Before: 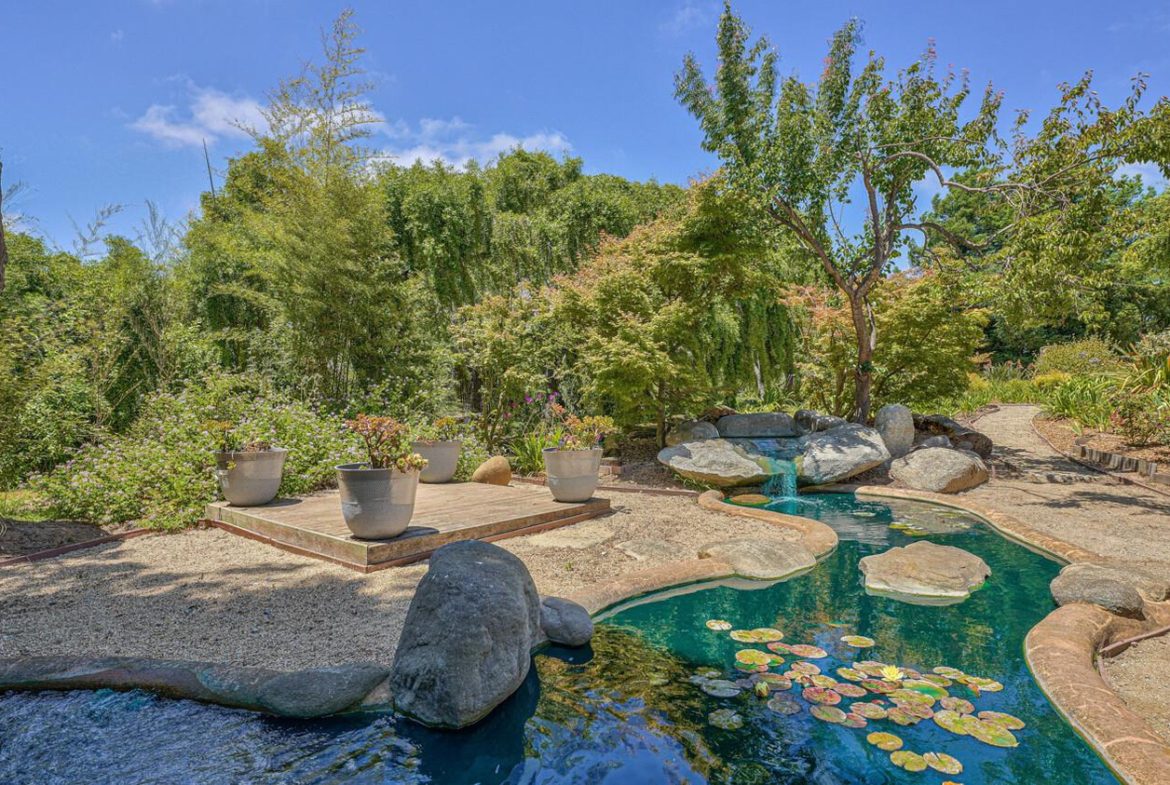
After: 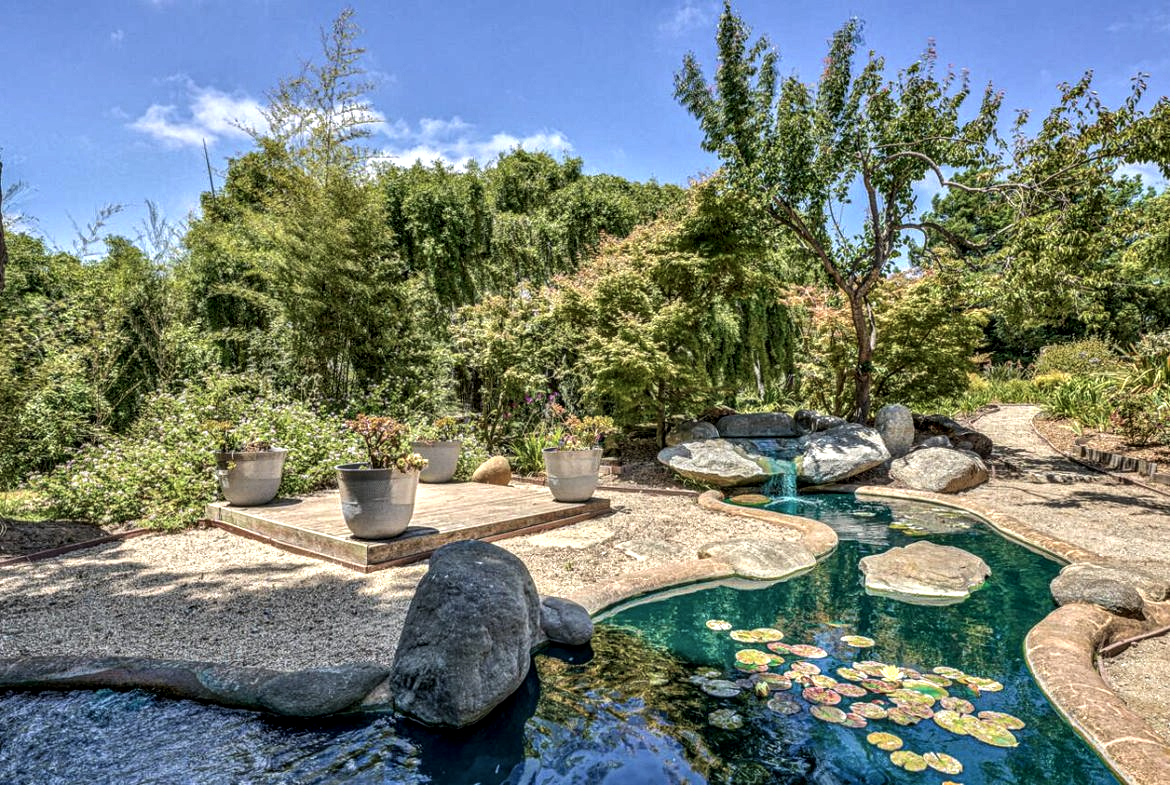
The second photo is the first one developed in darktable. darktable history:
exposure: black level correction -0.015, compensate highlight preservation false
local contrast: detail 203%
